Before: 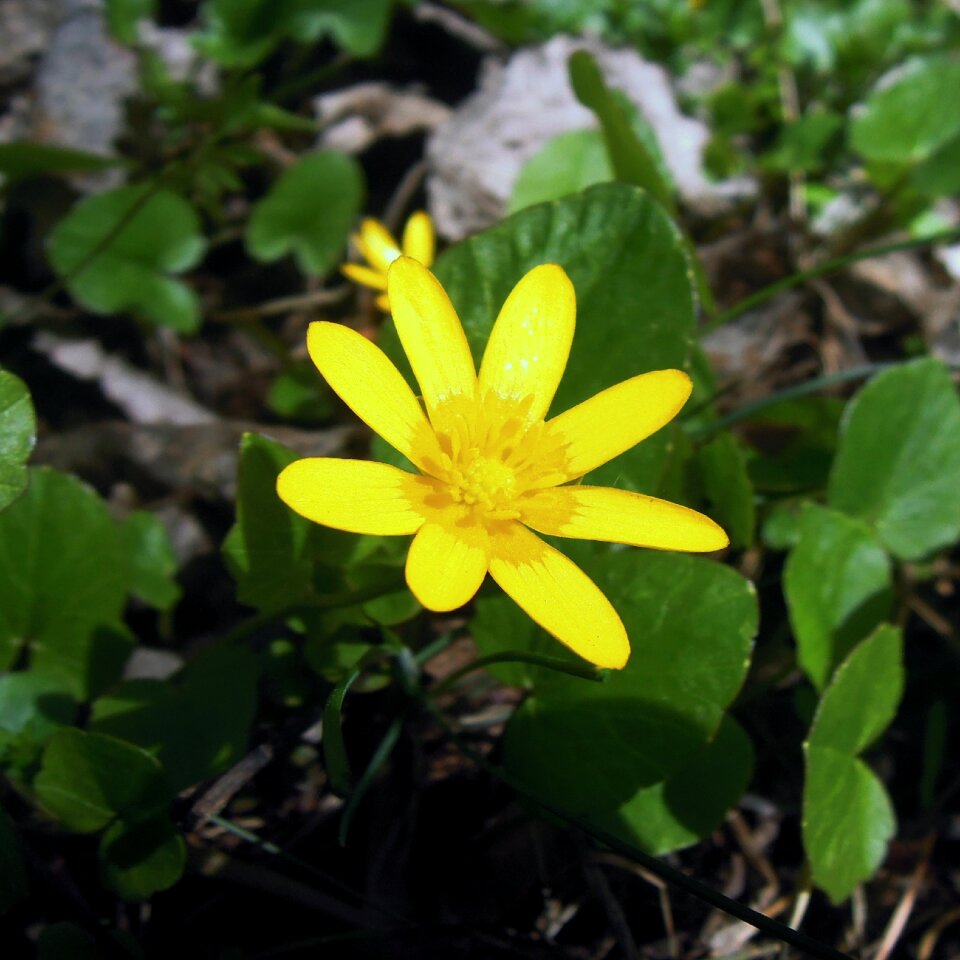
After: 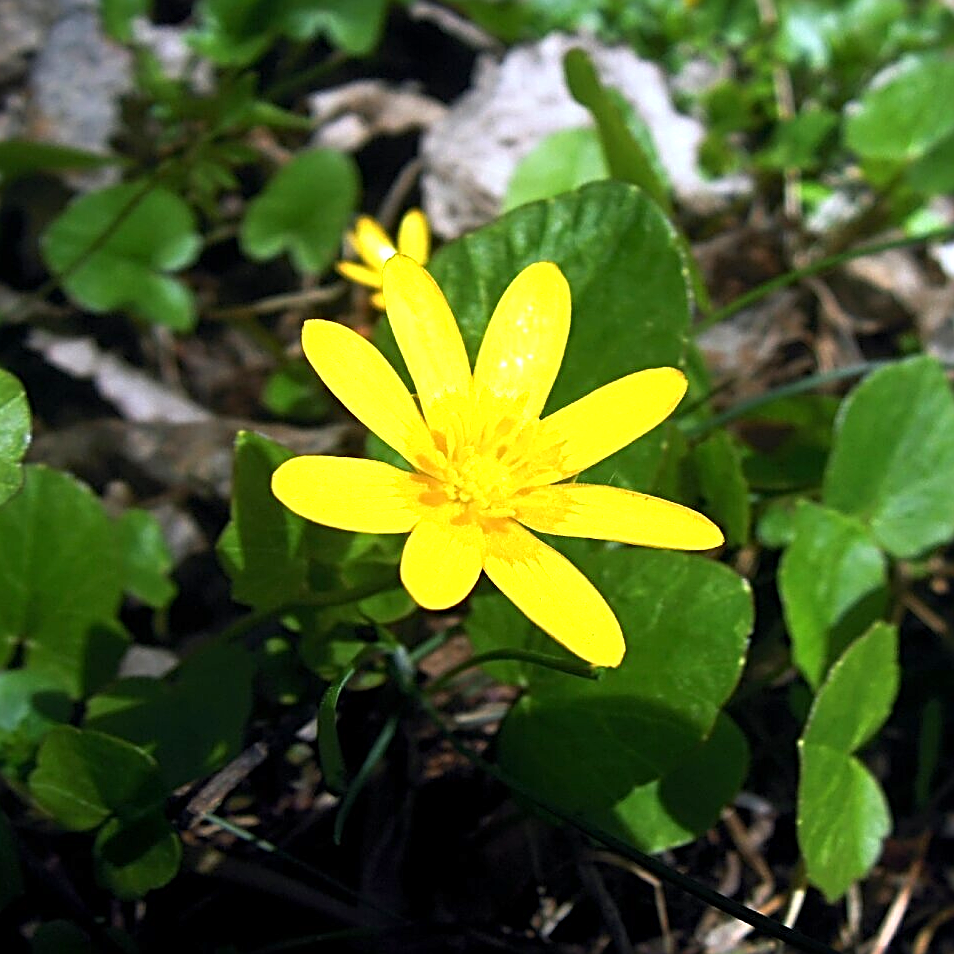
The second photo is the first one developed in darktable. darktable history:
exposure: exposure 0.601 EV, compensate highlight preservation false
sharpen: radius 3.027, amount 0.755
crop and rotate: left 0.555%, top 0.234%, bottom 0.368%
